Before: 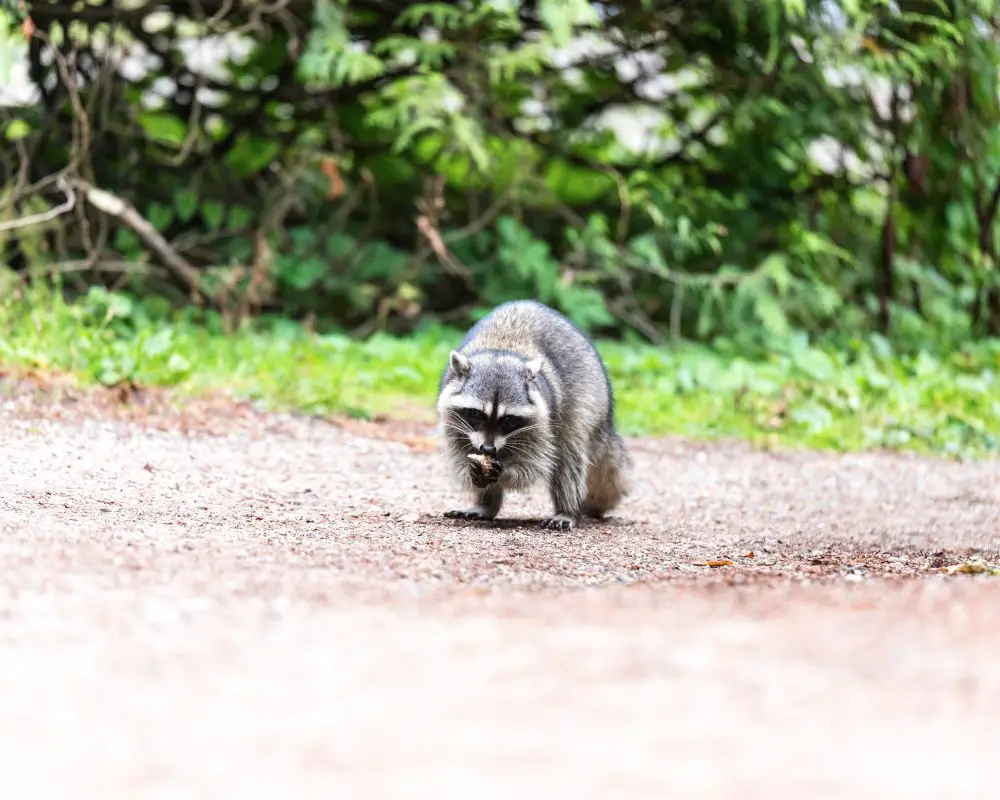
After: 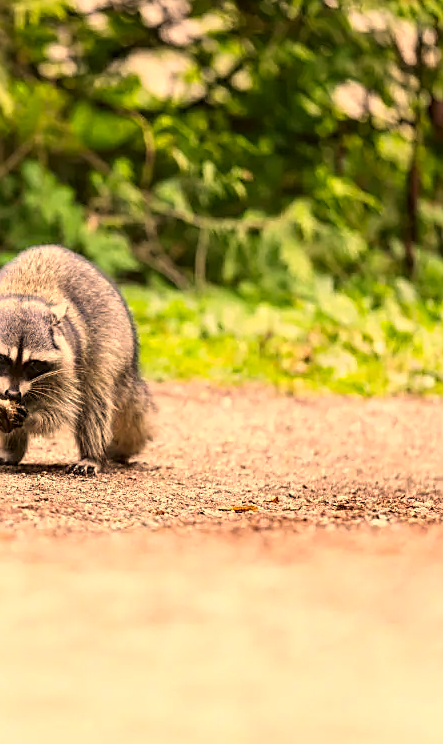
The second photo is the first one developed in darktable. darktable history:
color correction: highlights a* 18.66, highlights b* 35.32, shadows a* 1.55, shadows b* 5.95, saturation 1.02
sharpen: on, module defaults
crop: left 47.528%, top 6.899%, right 8.073%
